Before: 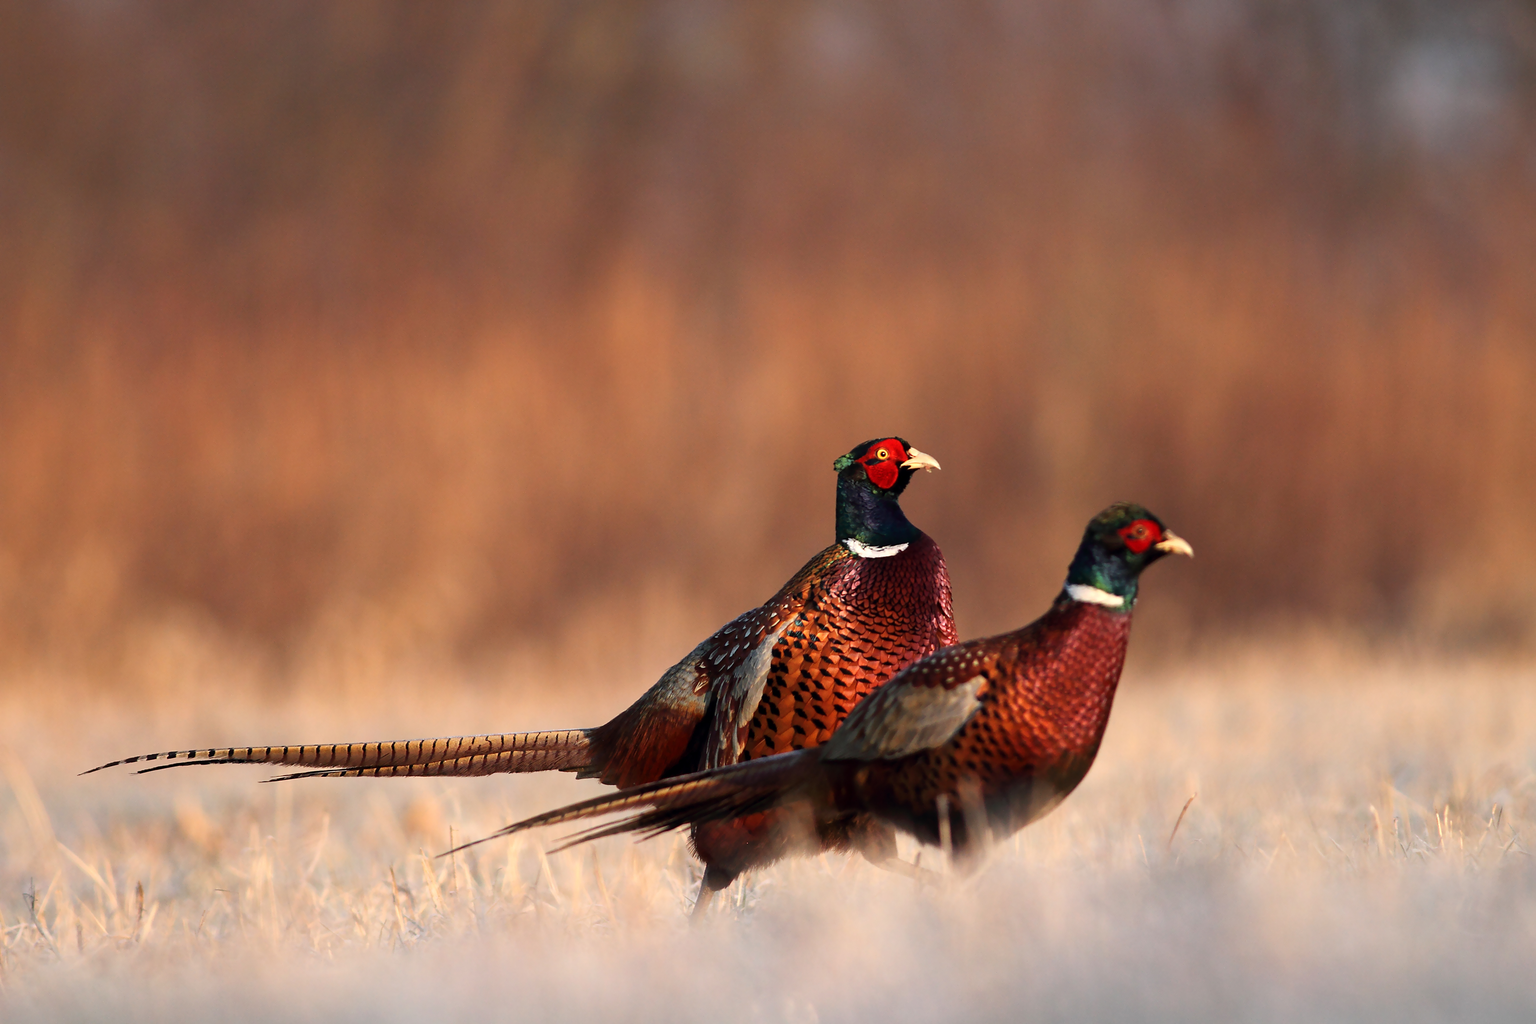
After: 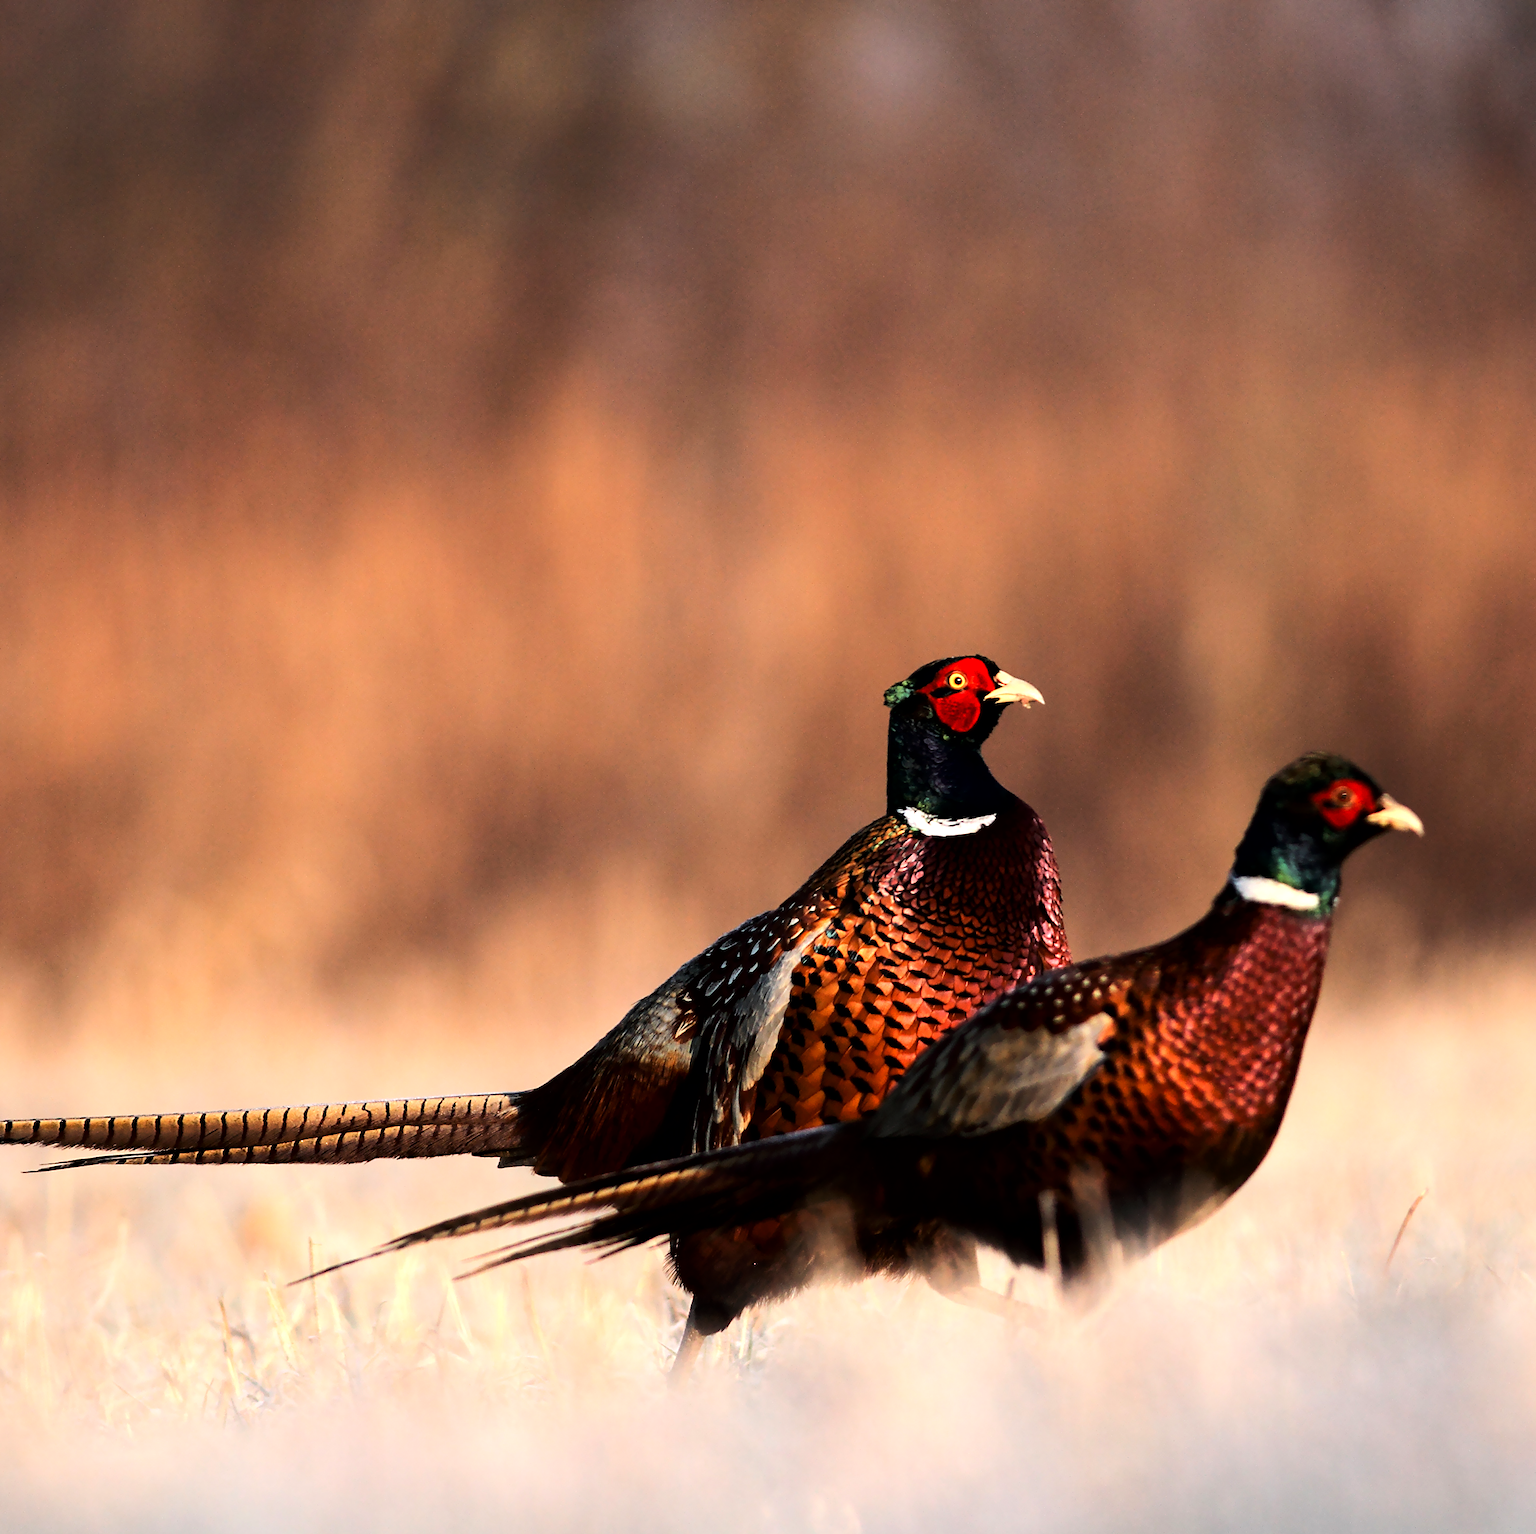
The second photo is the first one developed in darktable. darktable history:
tone equalizer: -8 EV -0.783 EV, -7 EV -0.712 EV, -6 EV -0.601 EV, -5 EV -0.363 EV, -3 EV 0.4 EV, -2 EV 0.6 EV, -1 EV 0.695 EV, +0 EV 0.752 EV, edges refinement/feathering 500, mask exposure compensation -1.57 EV, preserve details no
exposure: black level correction 0.007, compensate highlight preservation false
tone curve: curves: ch0 [(0, 0) (0.068, 0.031) (0.175, 0.132) (0.337, 0.304) (0.498, 0.511) (0.748, 0.762) (0.993, 0.954)]; ch1 [(0, 0) (0.294, 0.184) (0.359, 0.34) (0.362, 0.35) (0.43, 0.41) (0.476, 0.457) (0.499, 0.5) (0.529, 0.523) (0.677, 0.762) (1, 1)]; ch2 [(0, 0) (0.431, 0.419) (0.495, 0.502) (0.524, 0.534) (0.557, 0.56) (0.634, 0.654) (0.728, 0.722) (1, 1)], color space Lab, linked channels, preserve colors none
crop and rotate: left 15.908%, right 17.357%
